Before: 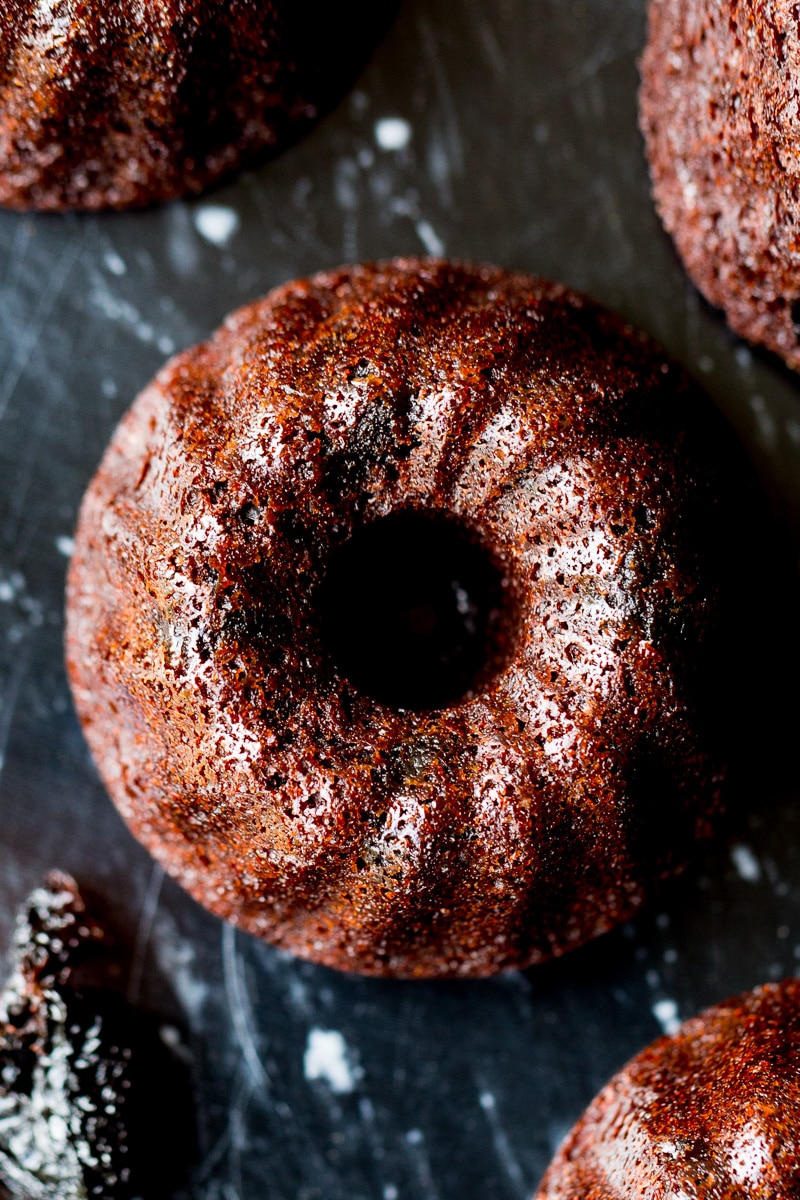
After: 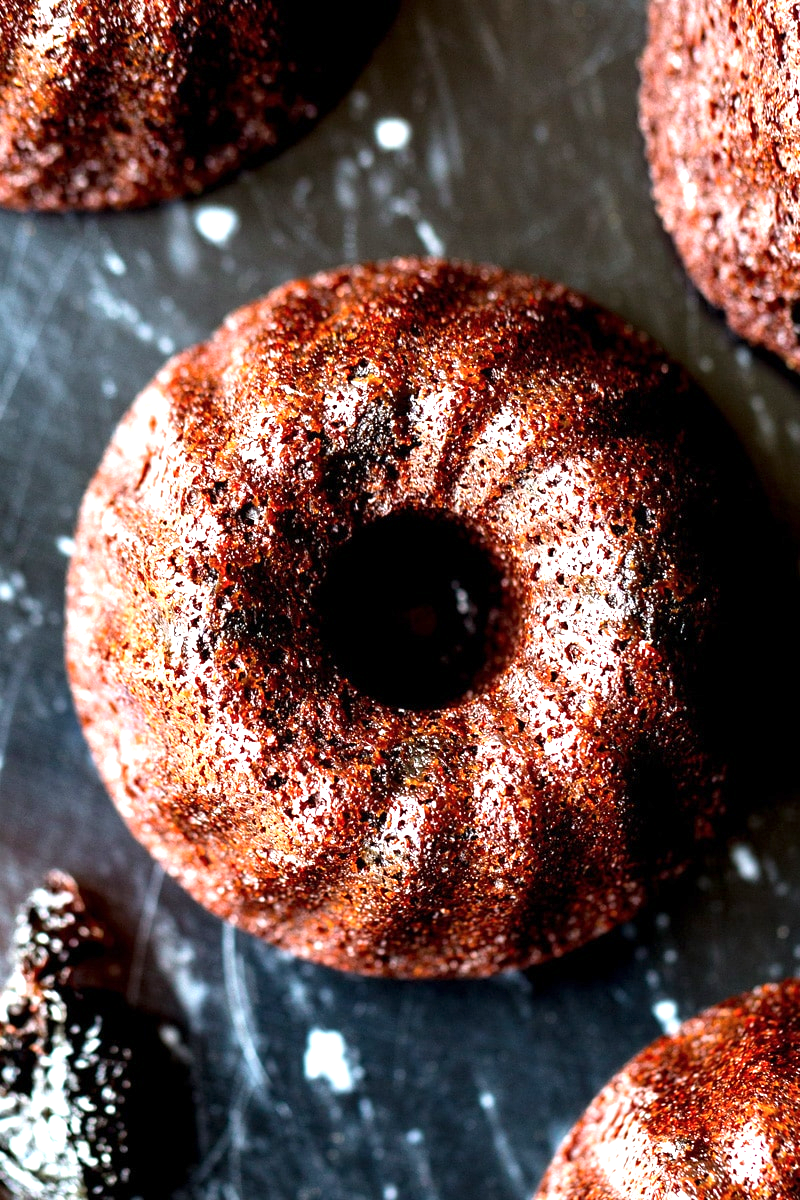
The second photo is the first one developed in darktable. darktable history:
exposure: exposure 1.089 EV, compensate highlight preservation false
color balance: output saturation 98.5%
